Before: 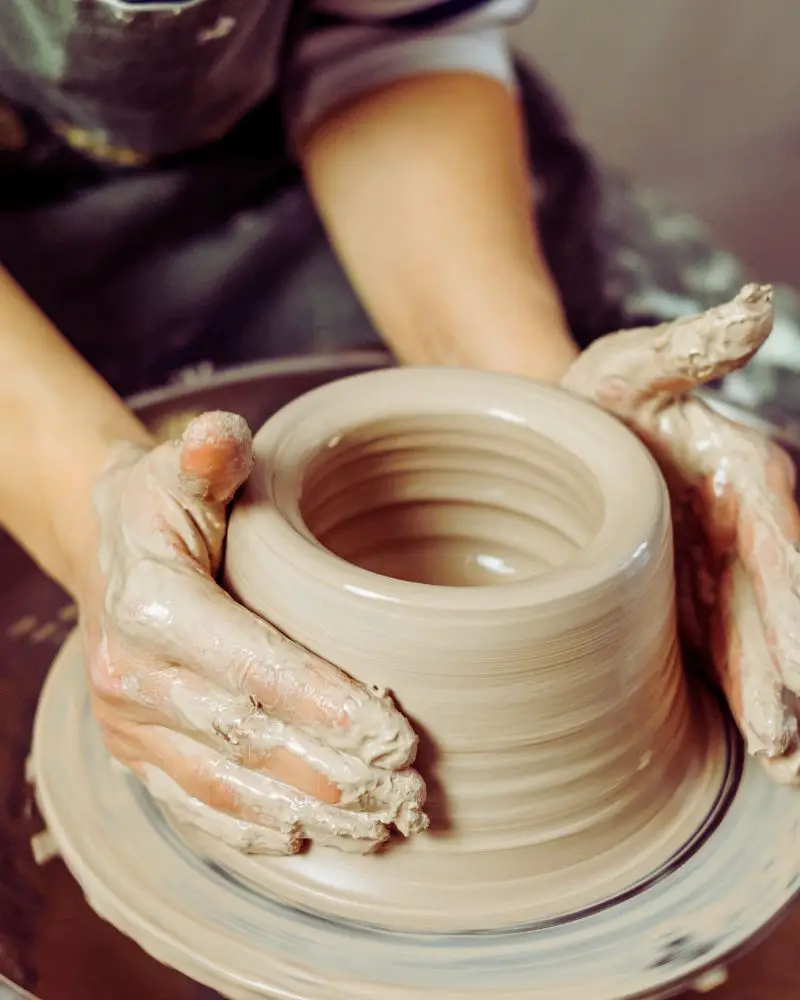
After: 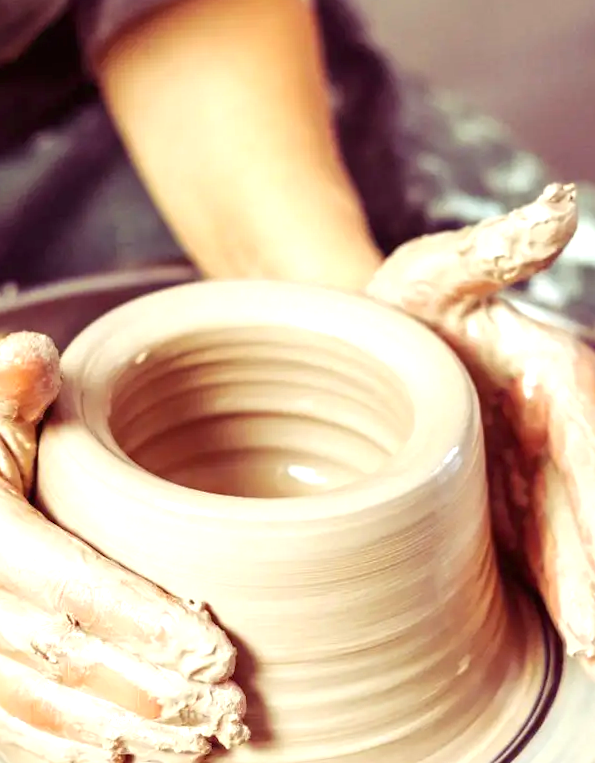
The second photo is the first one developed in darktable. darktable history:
rotate and perspective: rotation -2.12°, lens shift (vertical) 0.009, lens shift (horizontal) -0.008, automatic cropping original format, crop left 0.036, crop right 0.964, crop top 0.05, crop bottom 0.959
color balance: mode lift, gamma, gain (sRGB), lift [1, 1.049, 1, 1]
crop: left 23.095%, top 5.827%, bottom 11.854%
exposure: black level correction 0, exposure 0.9 EV, compensate highlight preservation false
